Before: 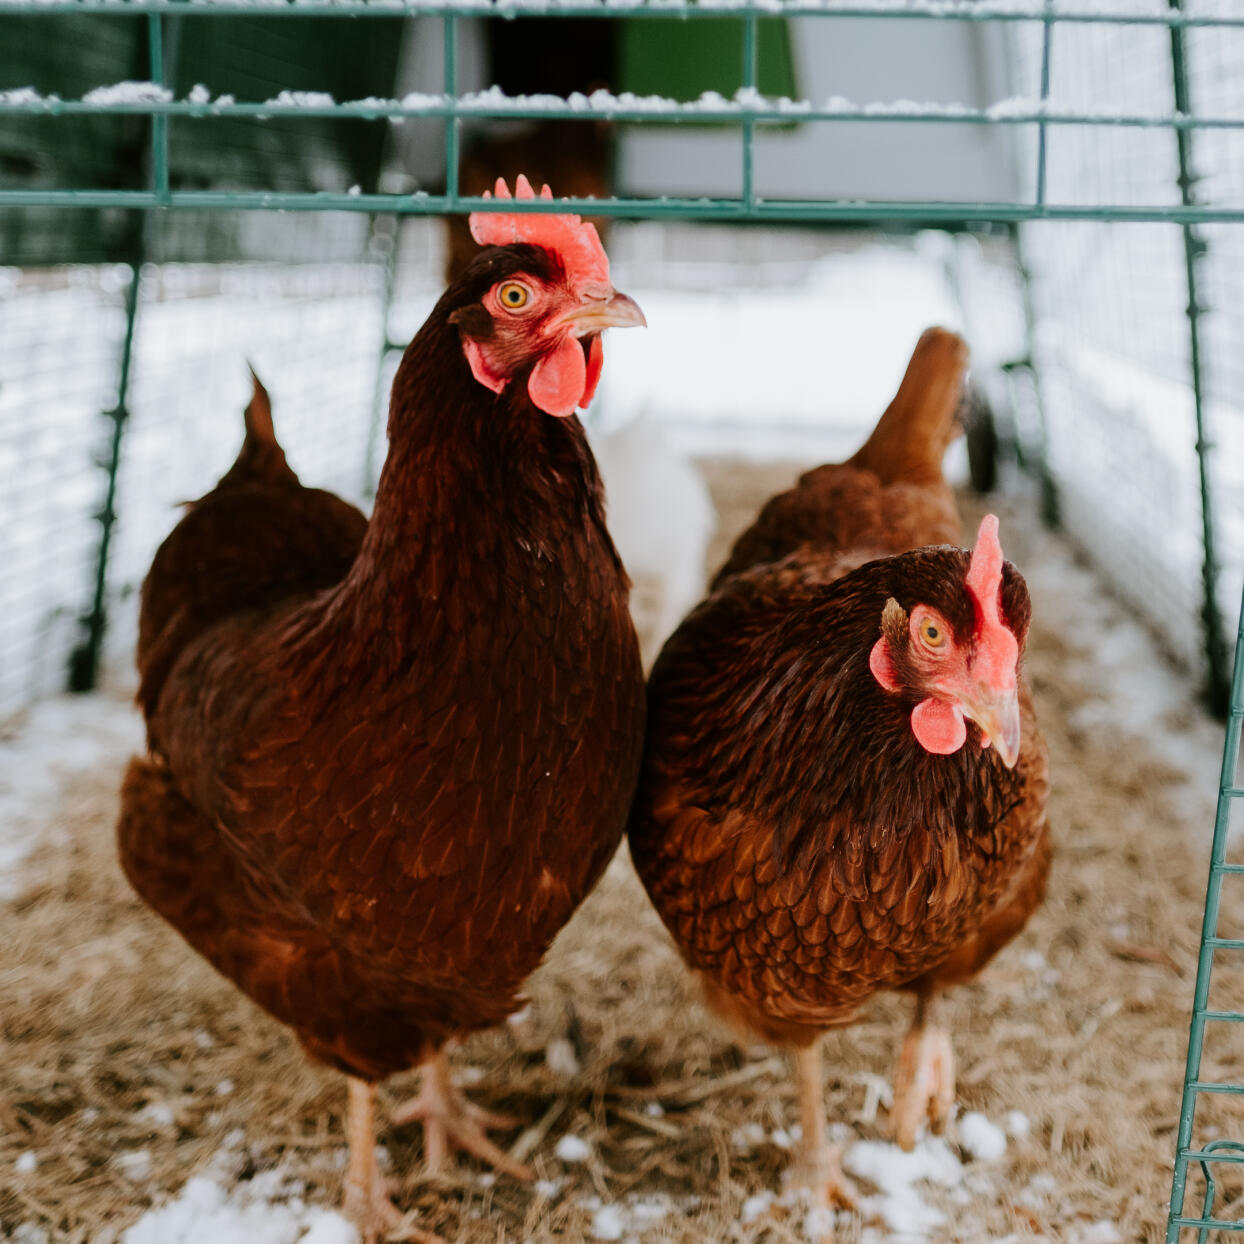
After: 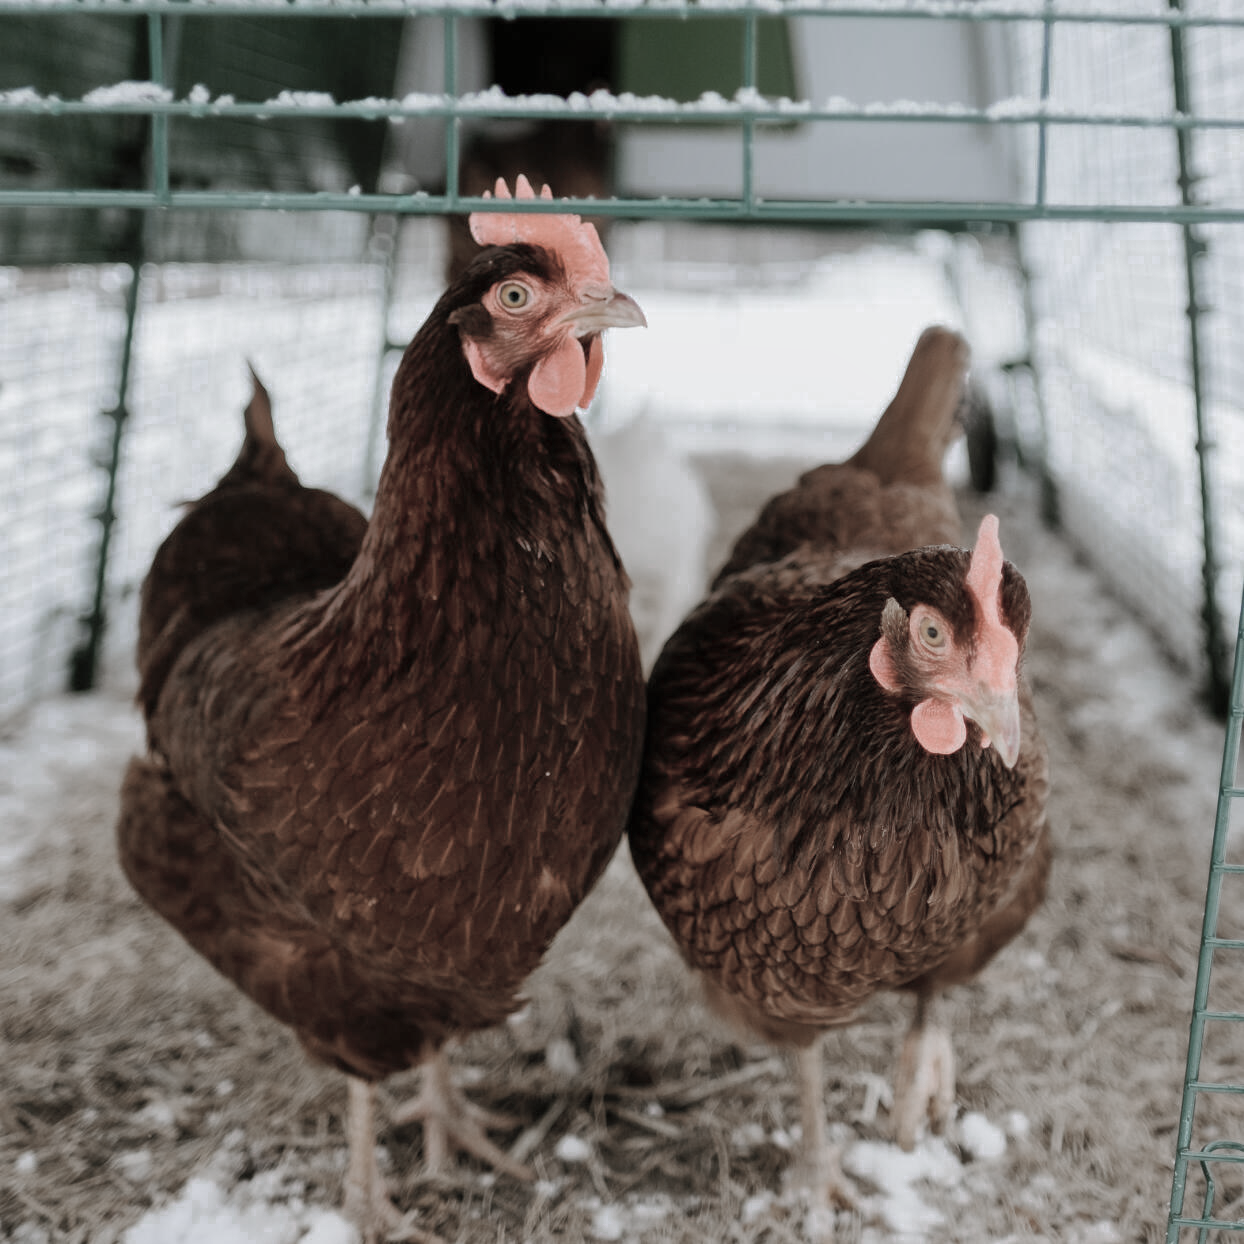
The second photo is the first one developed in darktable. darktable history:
color zones: curves: ch0 [(0, 0.613) (0.01, 0.613) (0.245, 0.448) (0.498, 0.529) (0.642, 0.665) (0.879, 0.777) (0.99, 0.613)]; ch1 [(0, 0.272) (0.219, 0.127) (0.724, 0.346)]
shadows and highlights: on, module defaults
